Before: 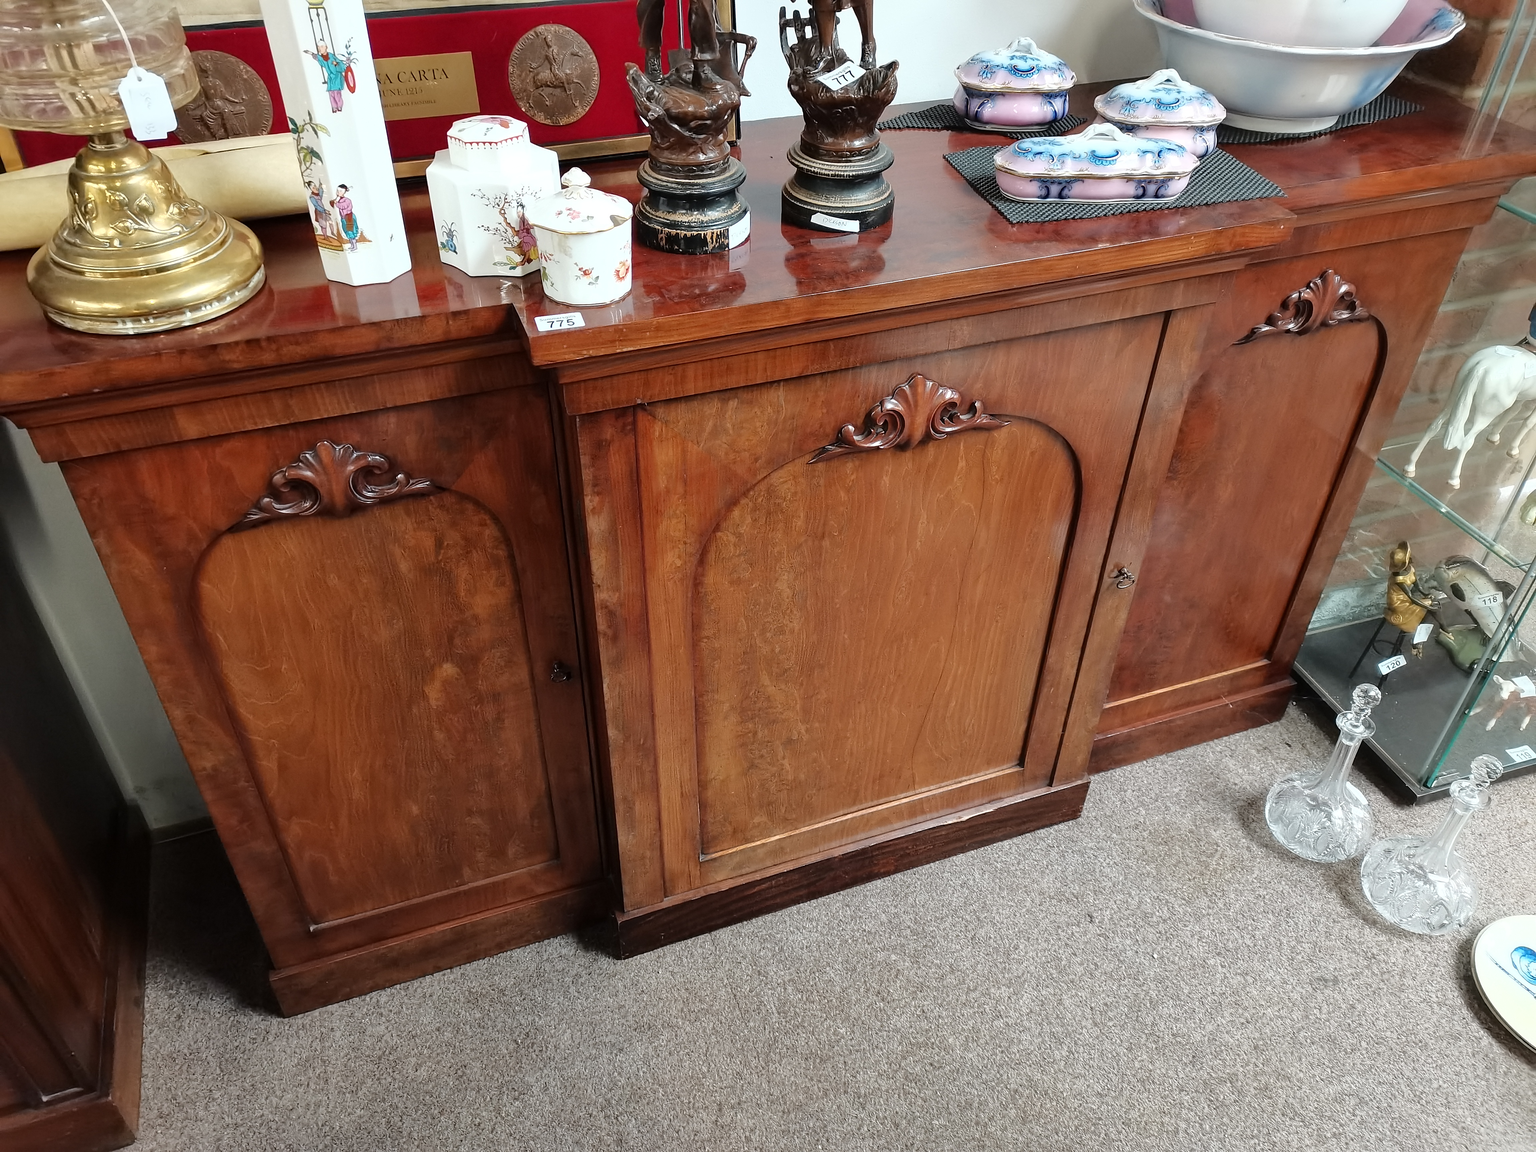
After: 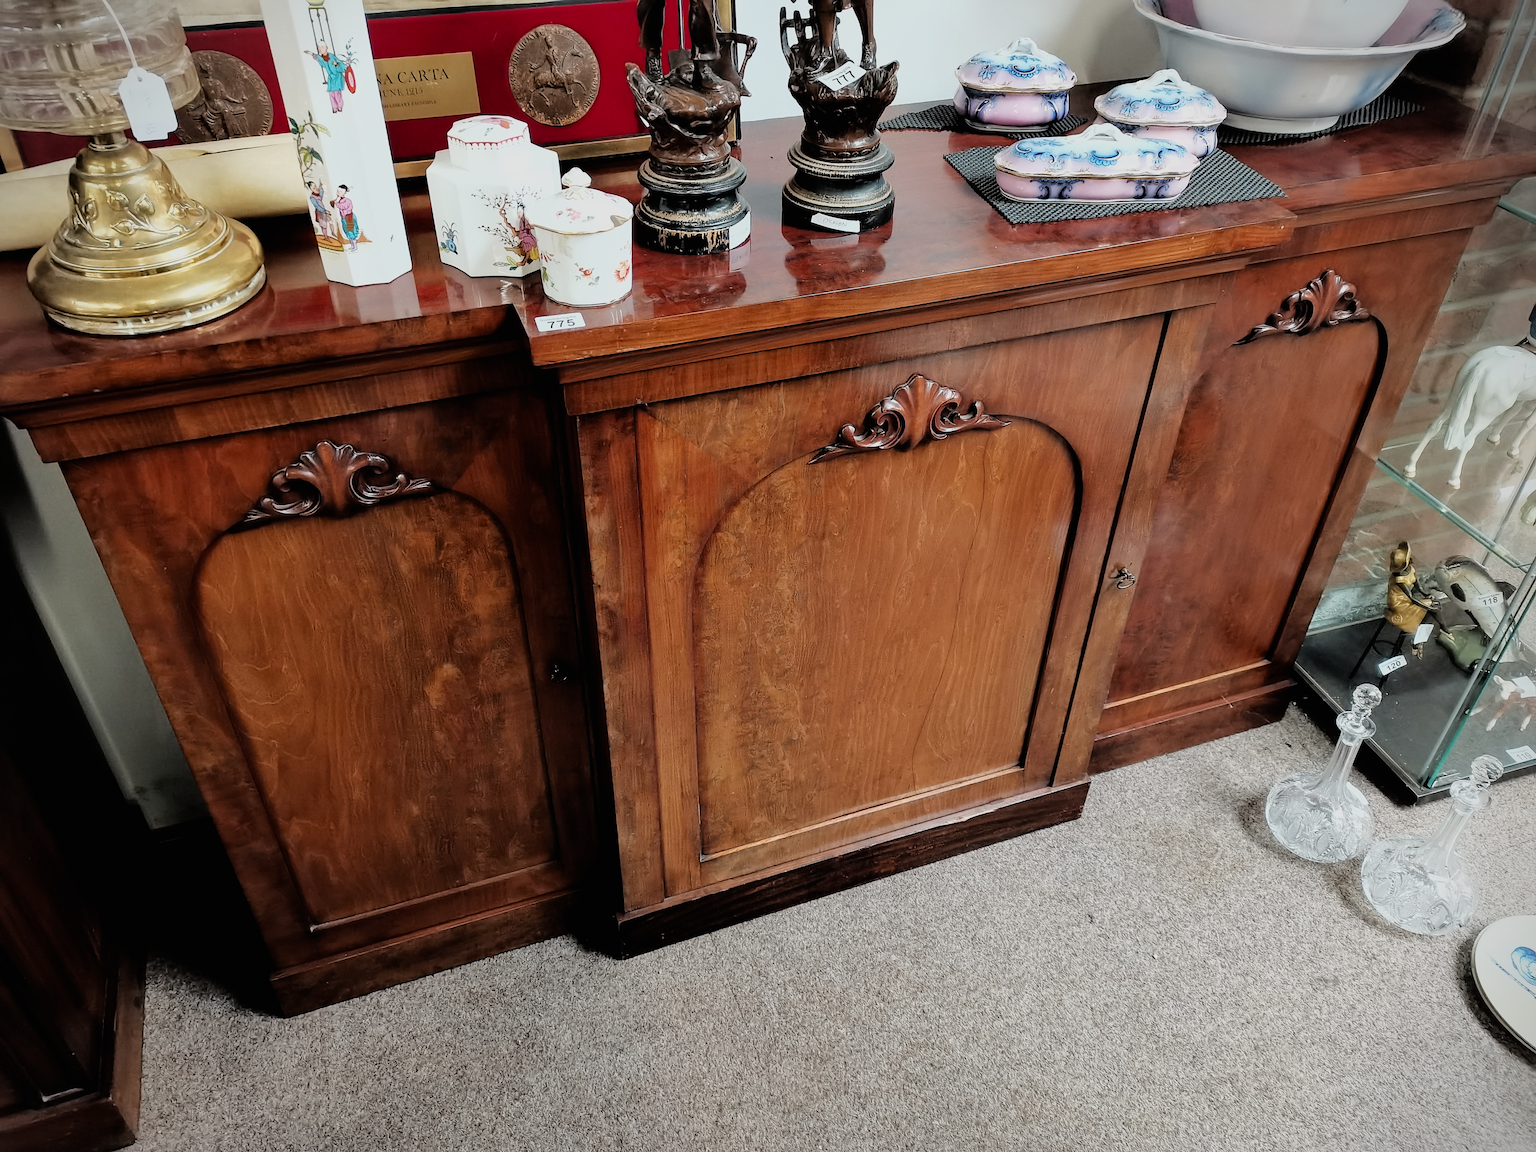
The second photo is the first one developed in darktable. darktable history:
contrast brightness saturation: contrast -0.01, brightness -0.012, saturation 0.039
filmic rgb: black relative exposure -5.12 EV, white relative exposure 4 EV, hardness 2.88, contrast 1.299, highlights saturation mix -9.21%
vignetting: fall-off start 91.76%, brightness -0.626, saturation -0.677, center (-0.034, 0.149), unbound false
